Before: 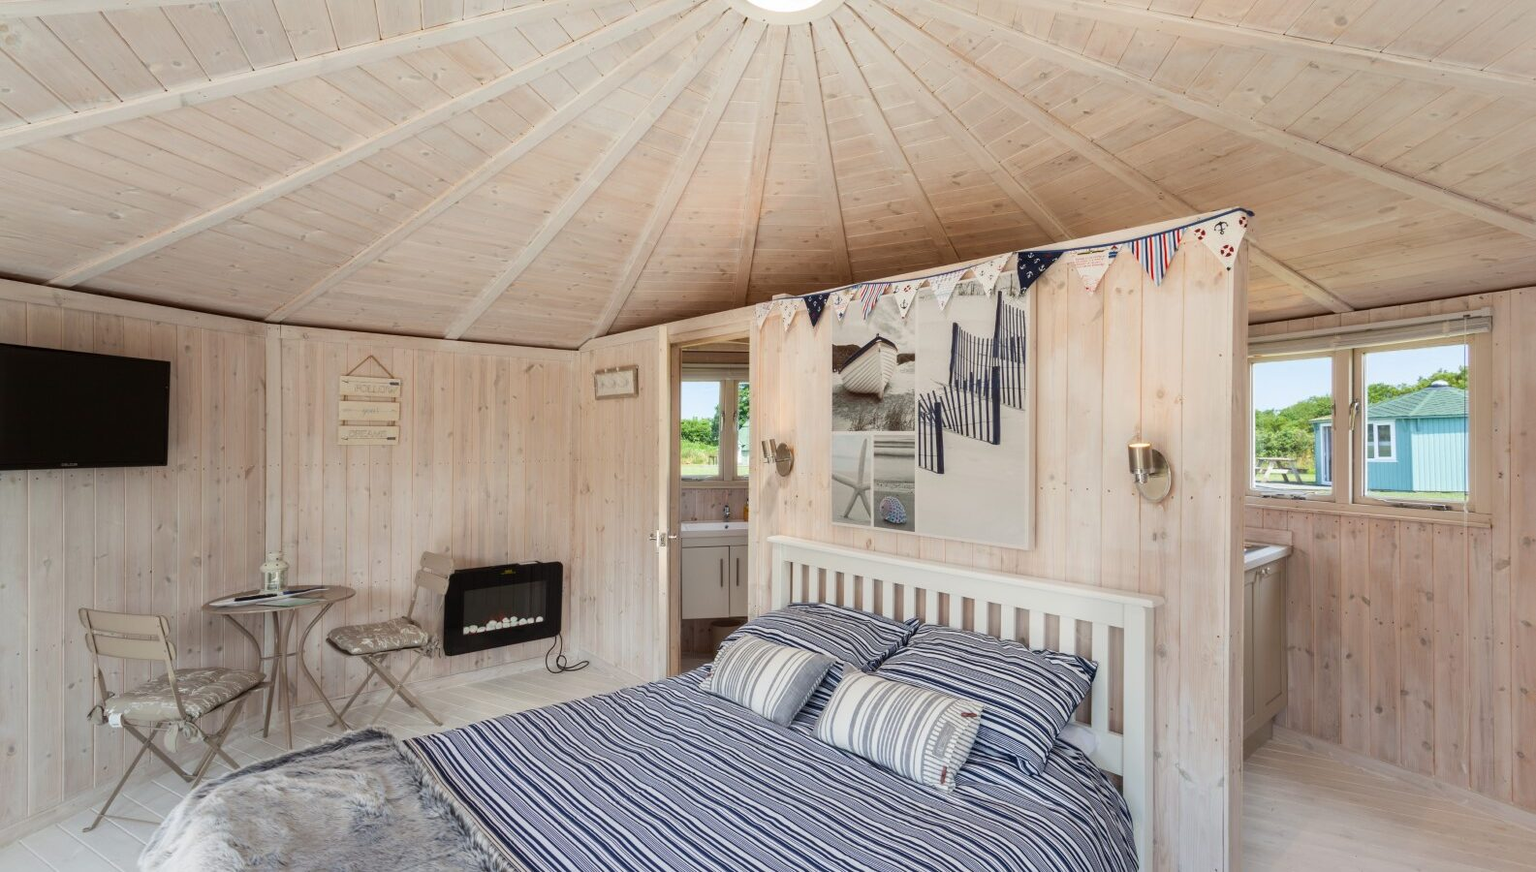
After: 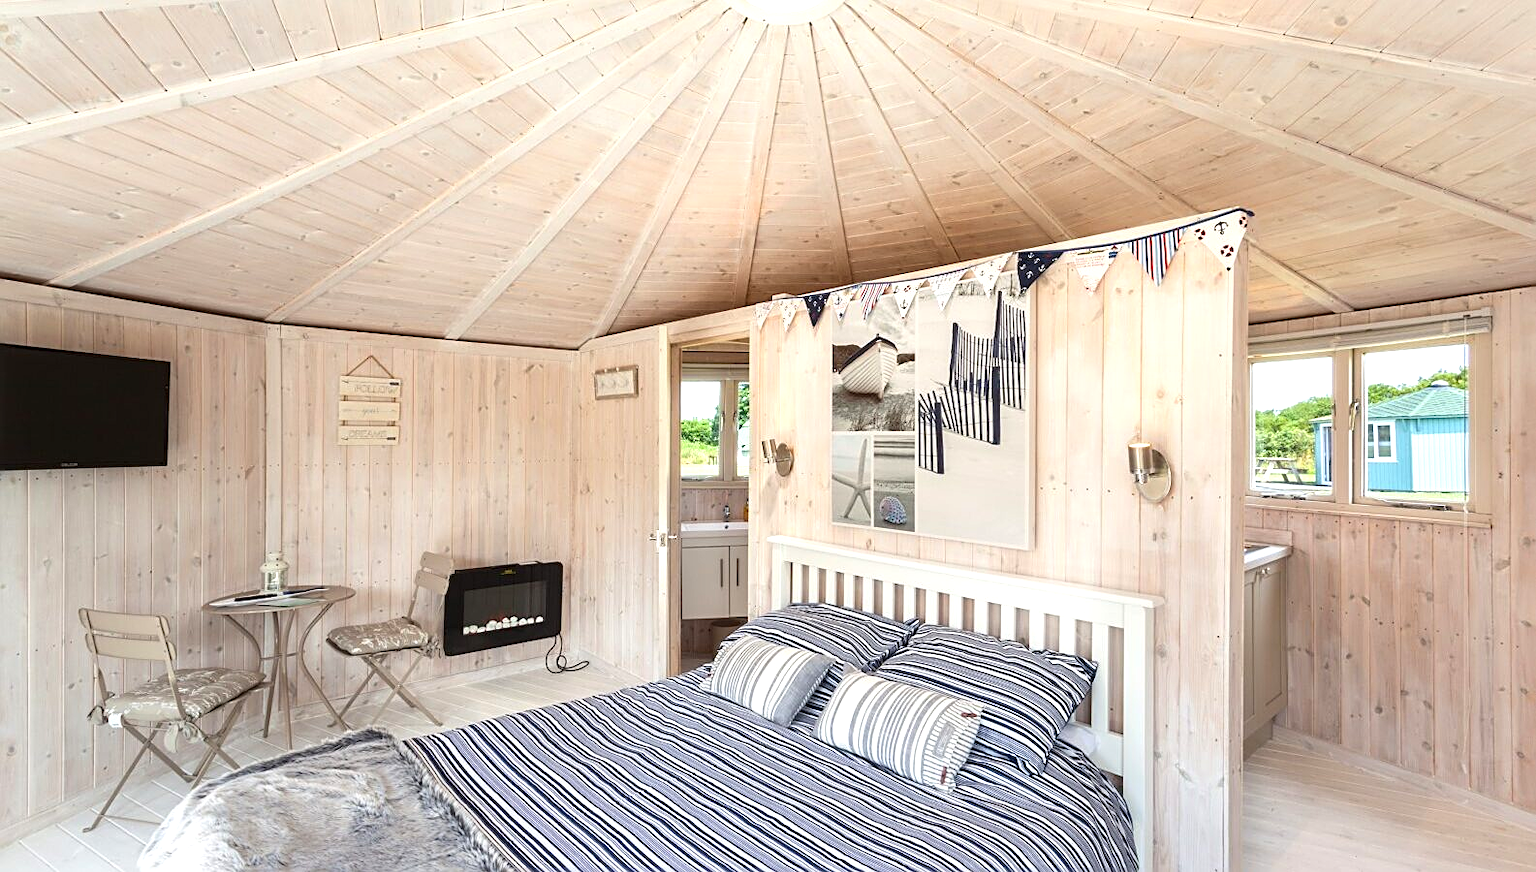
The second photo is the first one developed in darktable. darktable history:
exposure: black level correction 0, exposure 0.691 EV, compensate exposure bias true, compensate highlight preservation false
sharpen: on, module defaults
